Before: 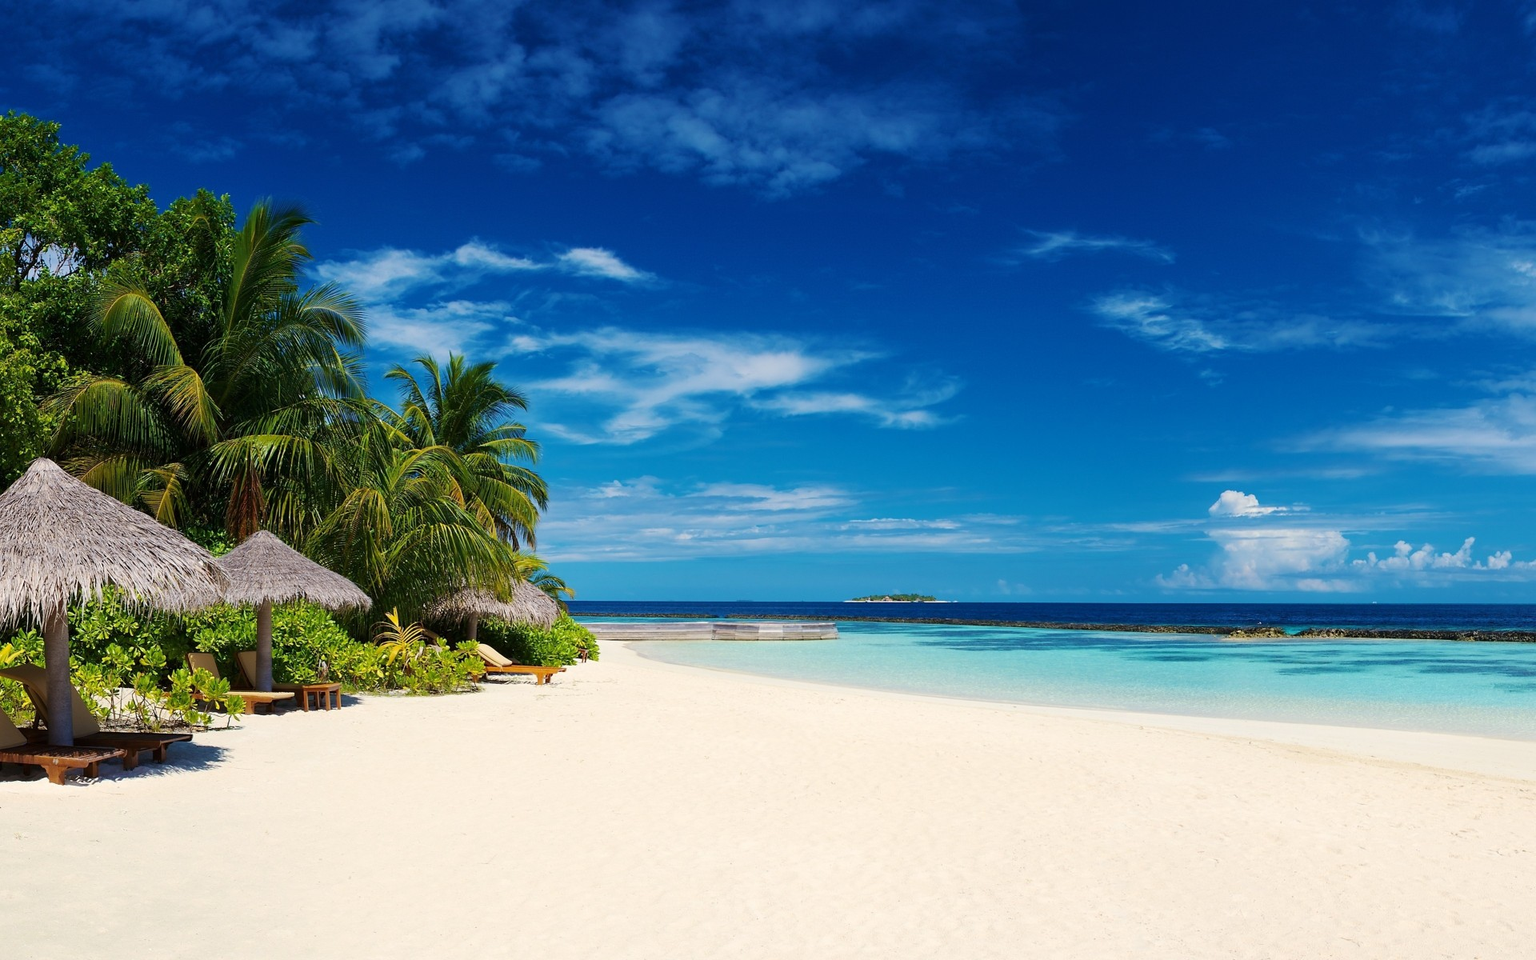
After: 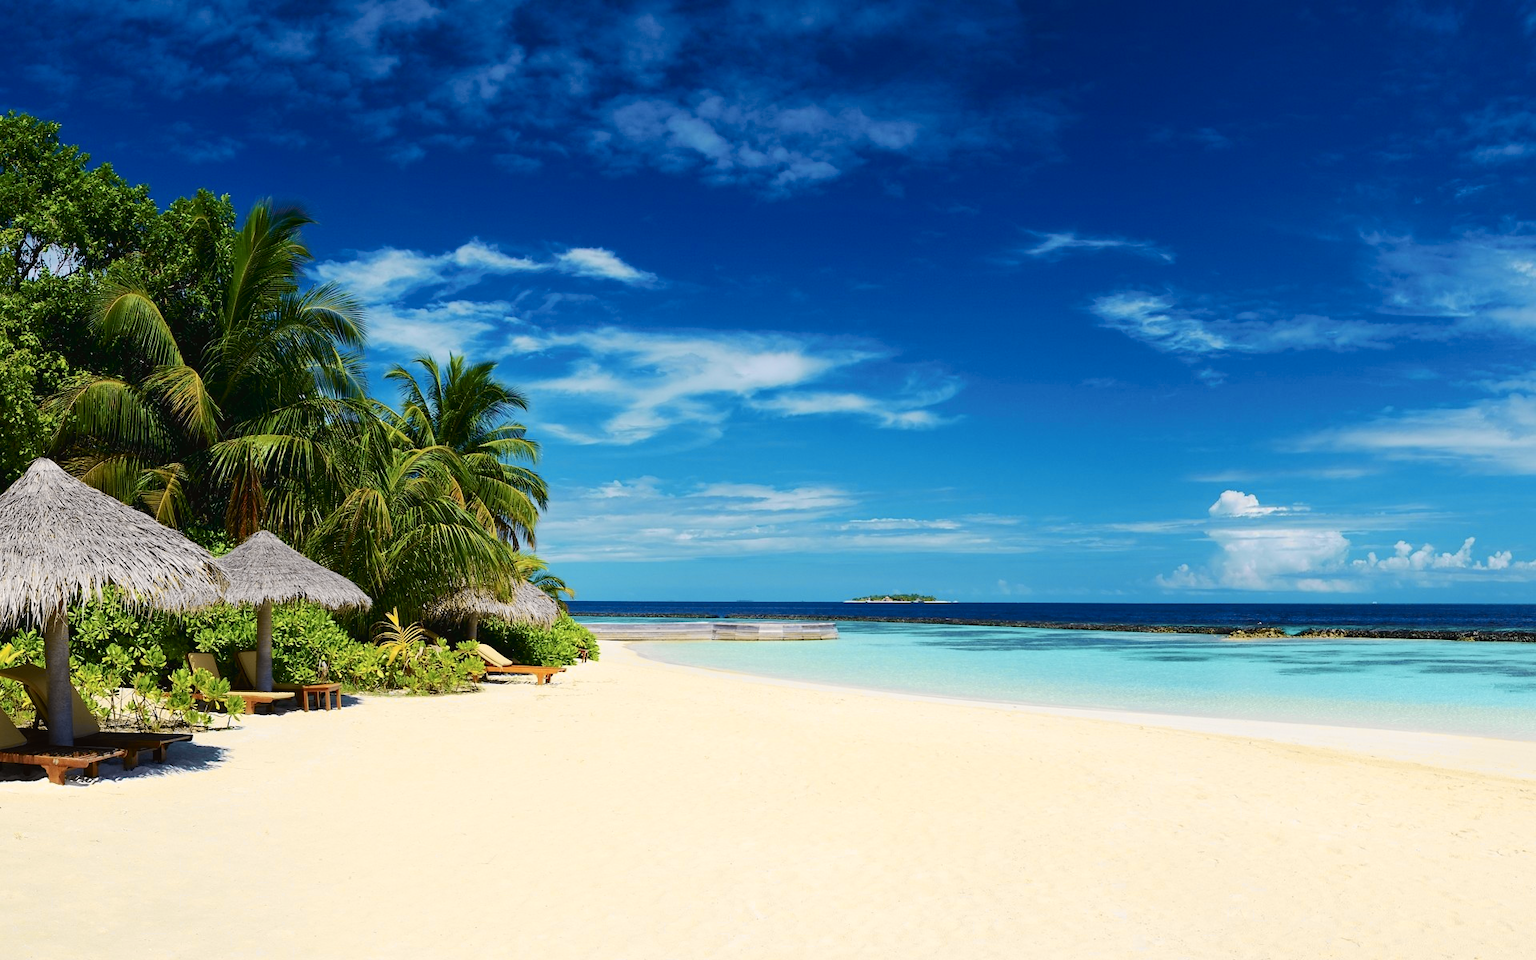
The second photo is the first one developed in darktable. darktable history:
tone curve: curves: ch0 [(0, 0.024) (0.049, 0.038) (0.176, 0.162) (0.33, 0.331) (0.432, 0.475) (0.601, 0.665) (0.843, 0.876) (1, 1)]; ch1 [(0, 0) (0.339, 0.358) (0.445, 0.439) (0.476, 0.47) (0.504, 0.504) (0.53, 0.511) (0.557, 0.558) (0.627, 0.635) (0.728, 0.746) (1, 1)]; ch2 [(0, 0) (0.327, 0.324) (0.417, 0.44) (0.46, 0.453) (0.502, 0.504) (0.526, 0.52) (0.54, 0.564) (0.606, 0.626) (0.76, 0.75) (1, 1)], color space Lab, independent channels, preserve colors none
